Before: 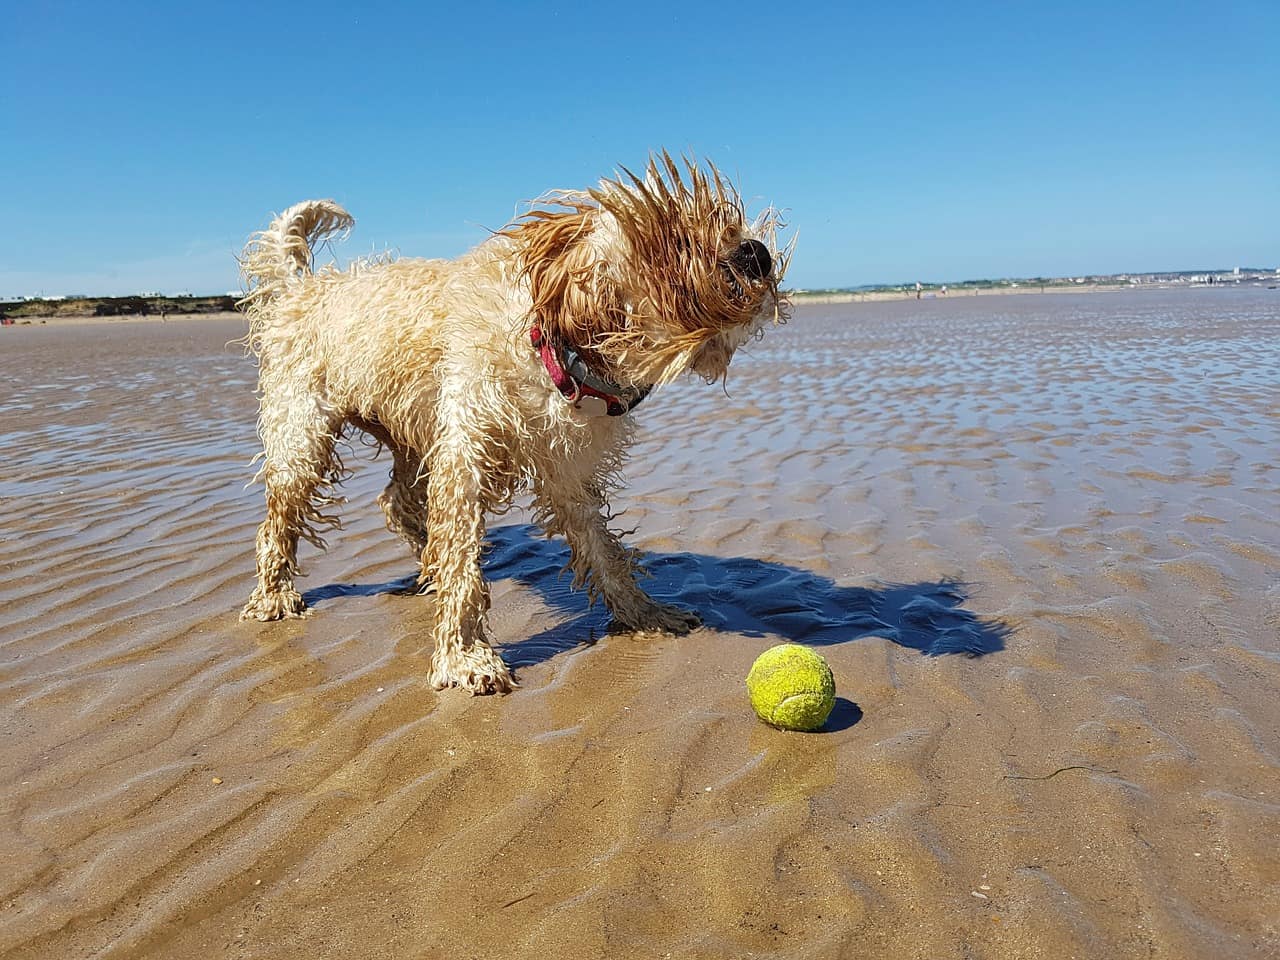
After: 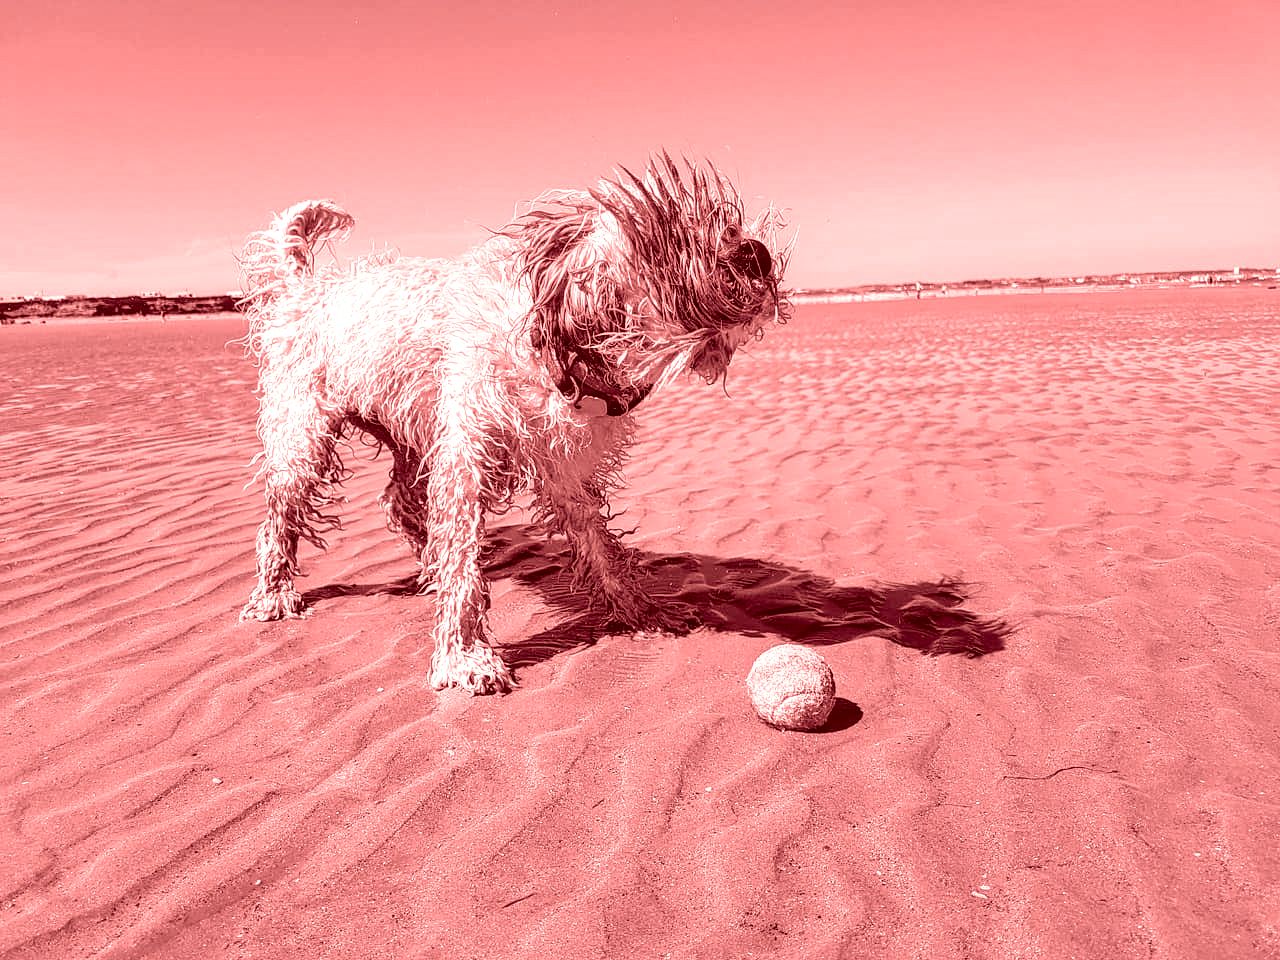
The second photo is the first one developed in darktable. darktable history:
local contrast: highlights 60%, shadows 60%, detail 160%
colorize: saturation 60%, source mix 100%
tone curve: curves: ch0 [(0, 0) (0.058, 0.037) (0.214, 0.183) (0.304, 0.288) (0.561, 0.554) (0.687, 0.677) (0.768, 0.768) (0.858, 0.861) (0.987, 0.945)]; ch1 [(0, 0) (0.172, 0.123) (0.312, 0.296) (0.432, 0.448) (0.471, 0.469) (0.502, 0.5) (0.521, 0.505) (0.565, 0.569) (0.663, 0.663) (0.703, 0.721) (0.857, 0.917) (1, 1)]; ch2 [(0, 0) (0.411, 0.424) (0.485, 0.497) (0.502, 0.5) (0.517, 0.511) (0.556, 0.562) (0.626, 0.594) (0.709, 0.661) (1, 1)], color space Lab, independent channels, preserve colors none
